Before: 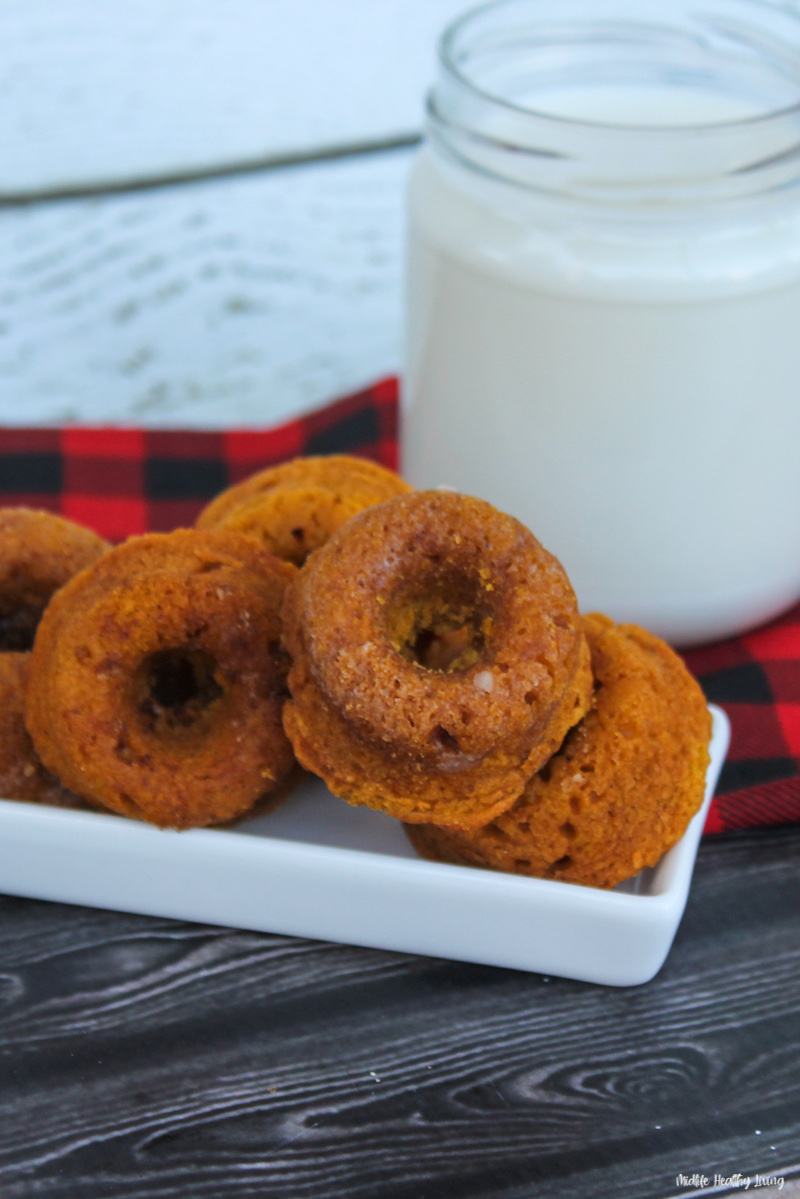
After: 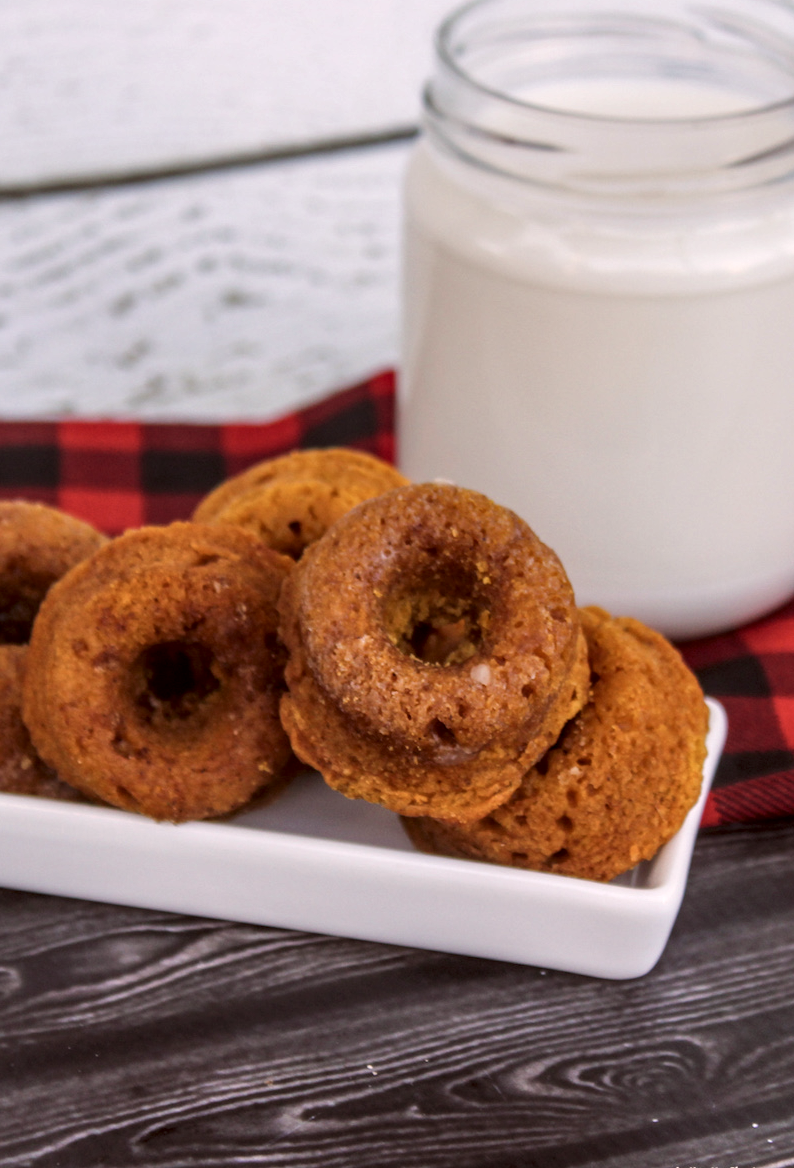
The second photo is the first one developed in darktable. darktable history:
color correction: highlights a* 10.24, highlights b* 9.66, shadows a* 8.57, shadows b* 7.74, saturation 0.81
crop: left 0.495%, top 0.645%, right 0.195%, bottom 0.967%
local contrast: detail 142%
